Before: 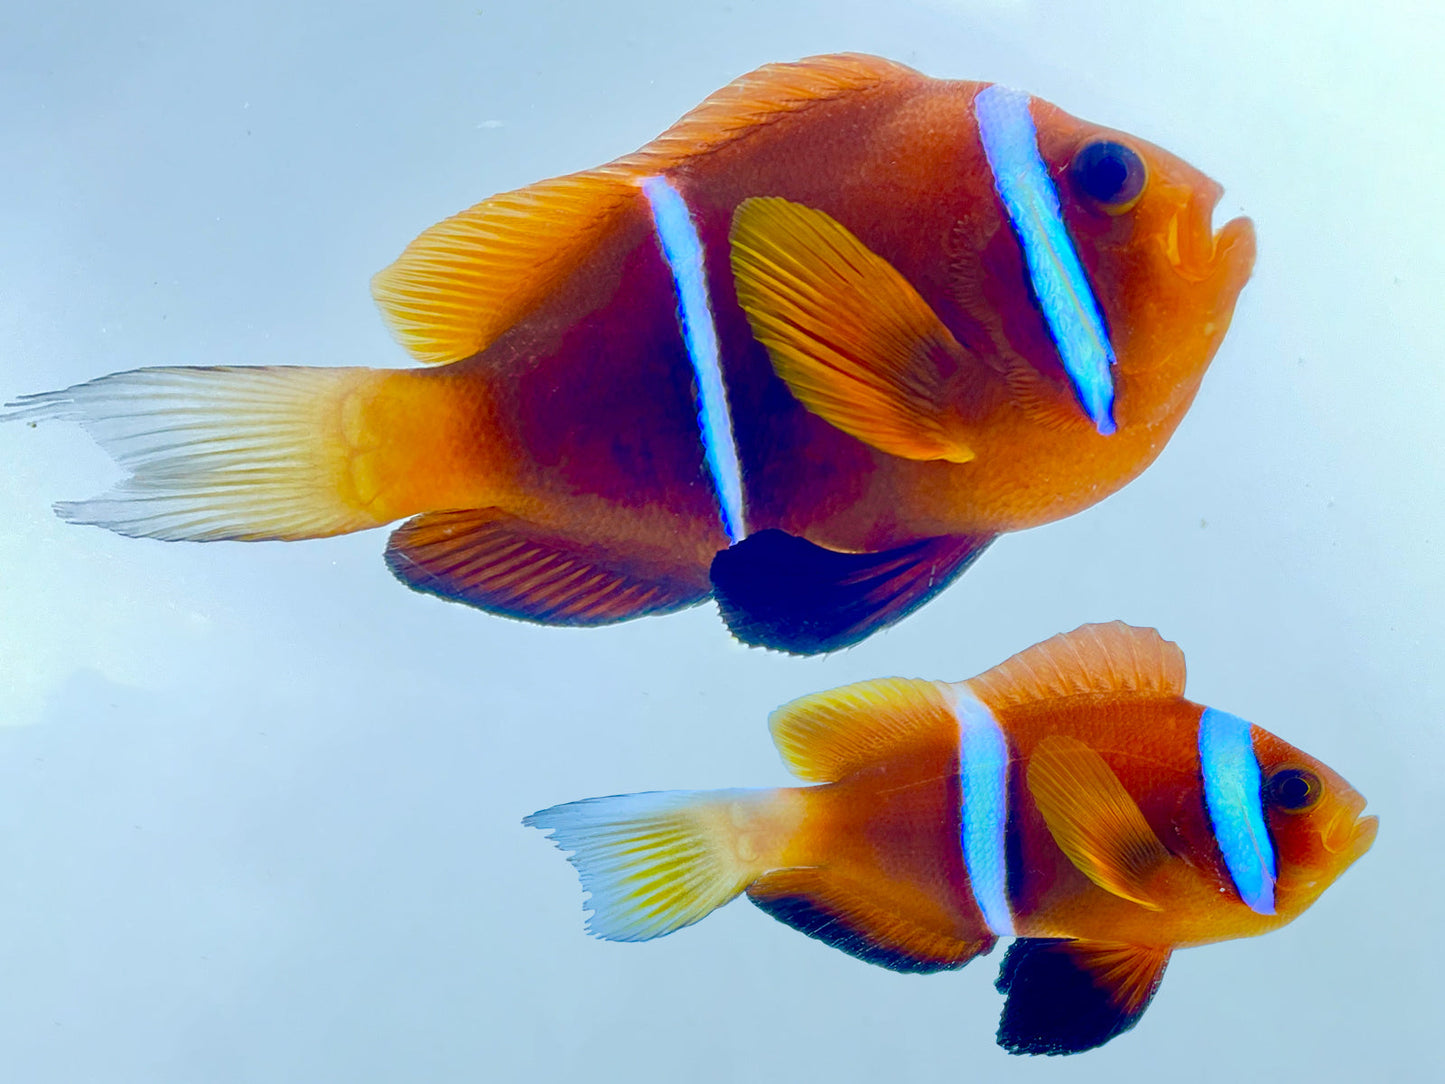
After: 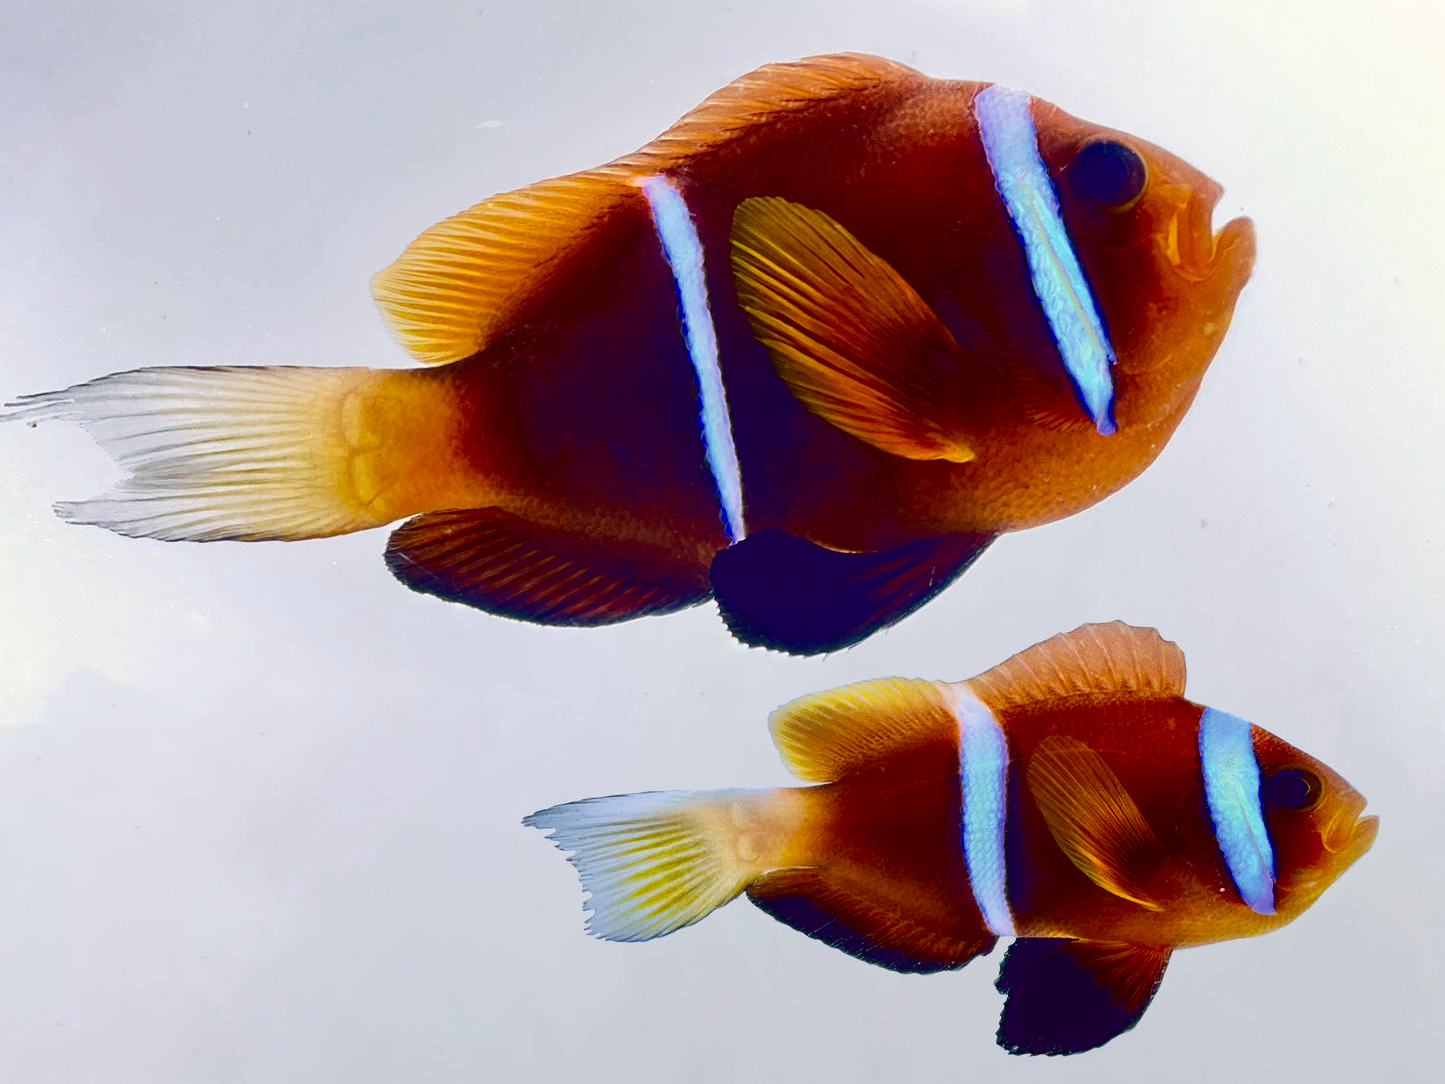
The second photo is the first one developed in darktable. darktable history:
color correction: highlights a* 10.25, highlights b* 9.79, shadows a* 8.84, shadows b* 8.36, saturation 0.787
contrast brightness saturation: contrast 0.244, brightness -0.237, saturation 0.14
